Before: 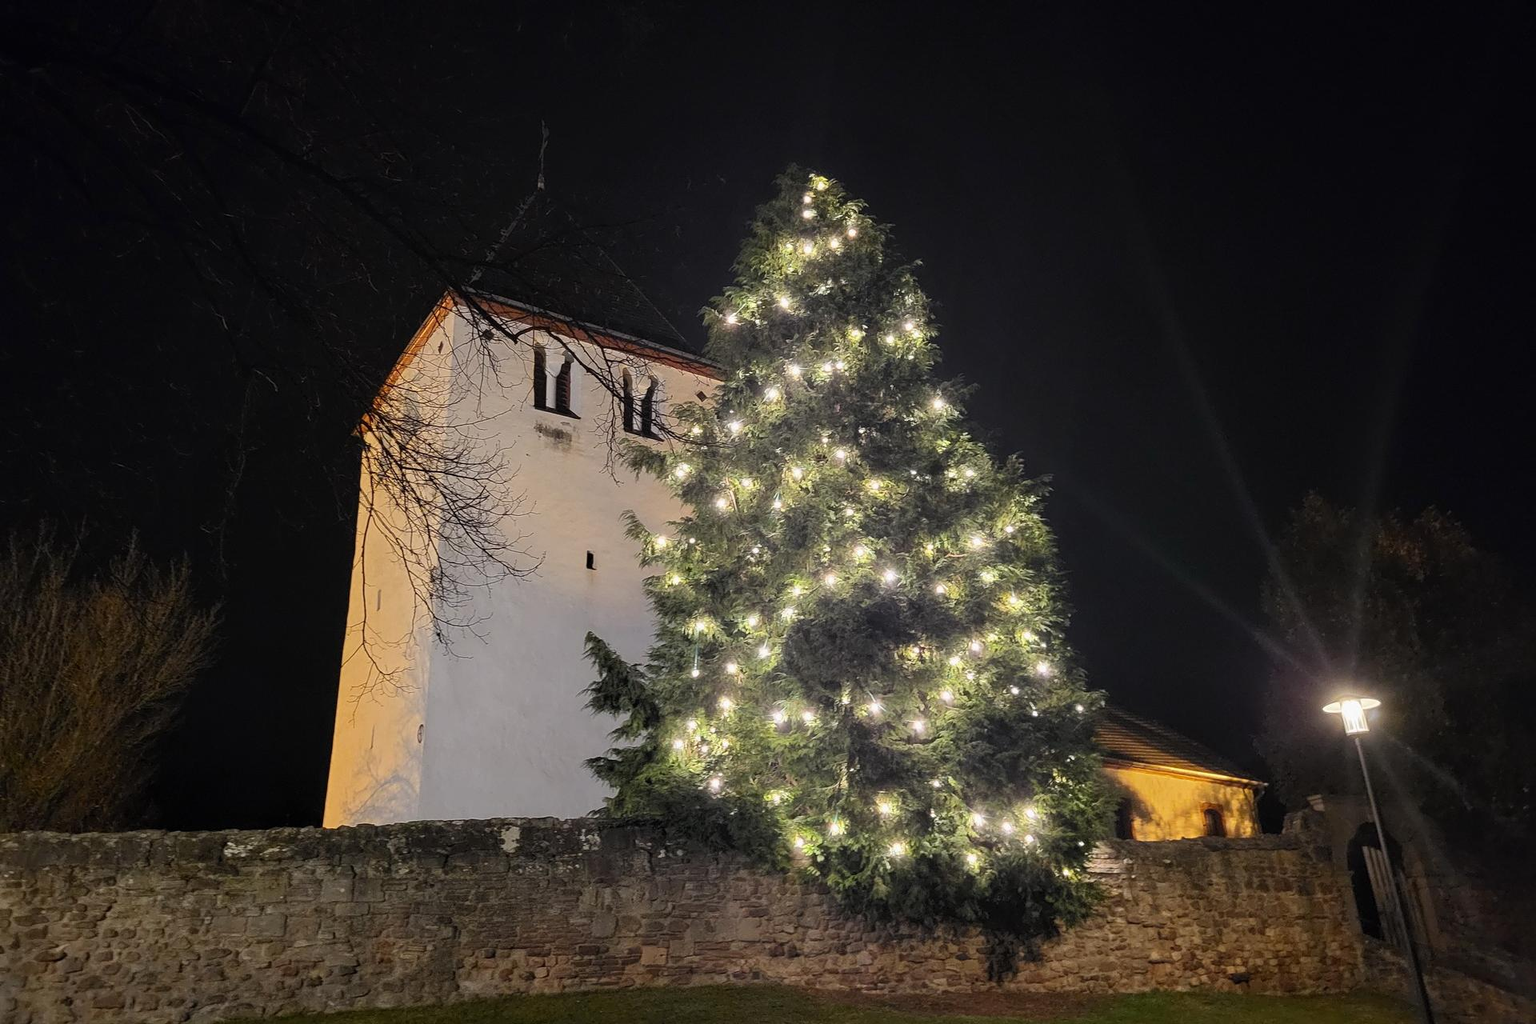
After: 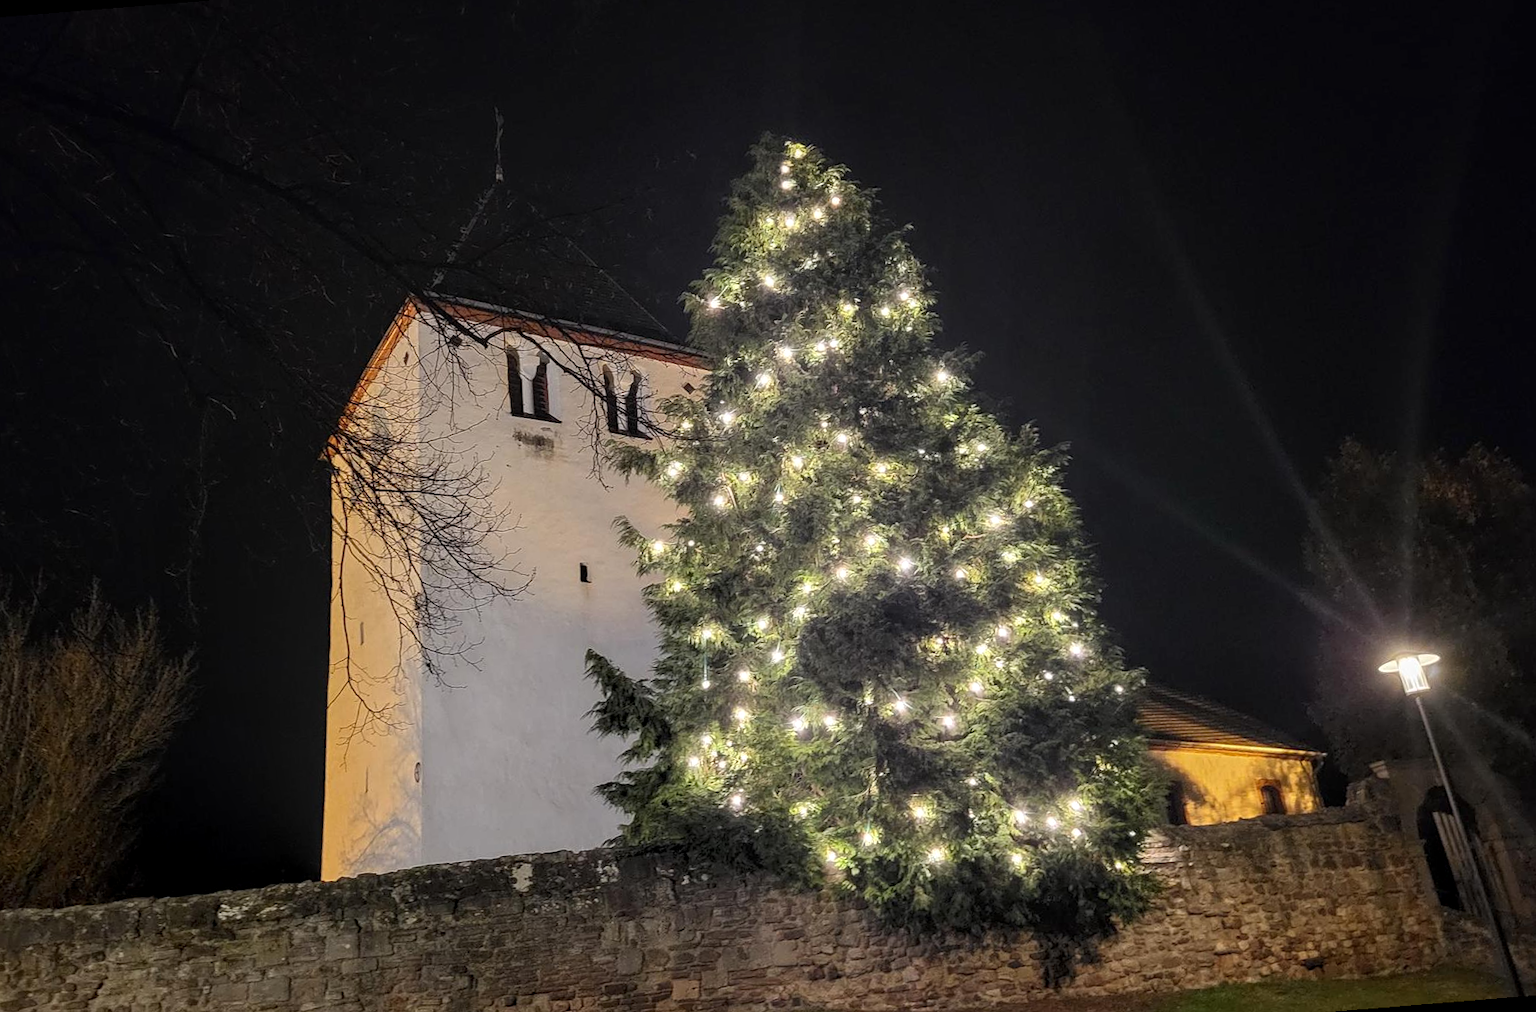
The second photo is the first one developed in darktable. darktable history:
rotate and perspective: rotation -4.57°, crop left 0.054, crop right 0.944, crop top 0.087, crop bottom 0.914
local contrast: on, module defaults
exposure: compensate exposure bias true, compensate highlight preservation false
